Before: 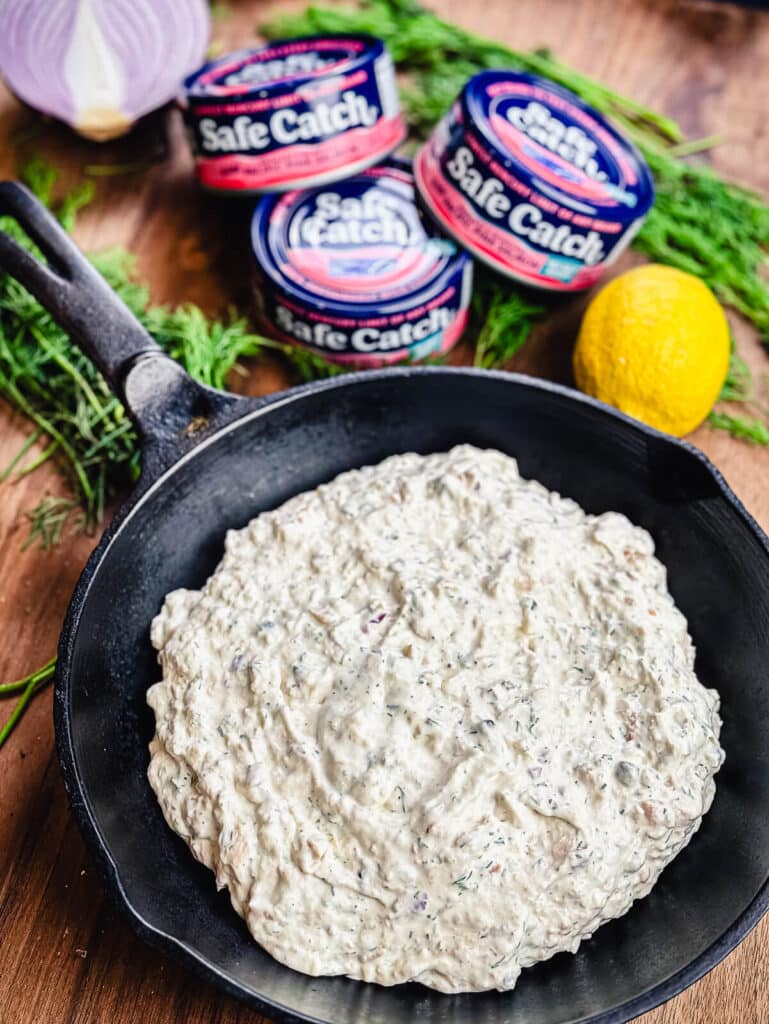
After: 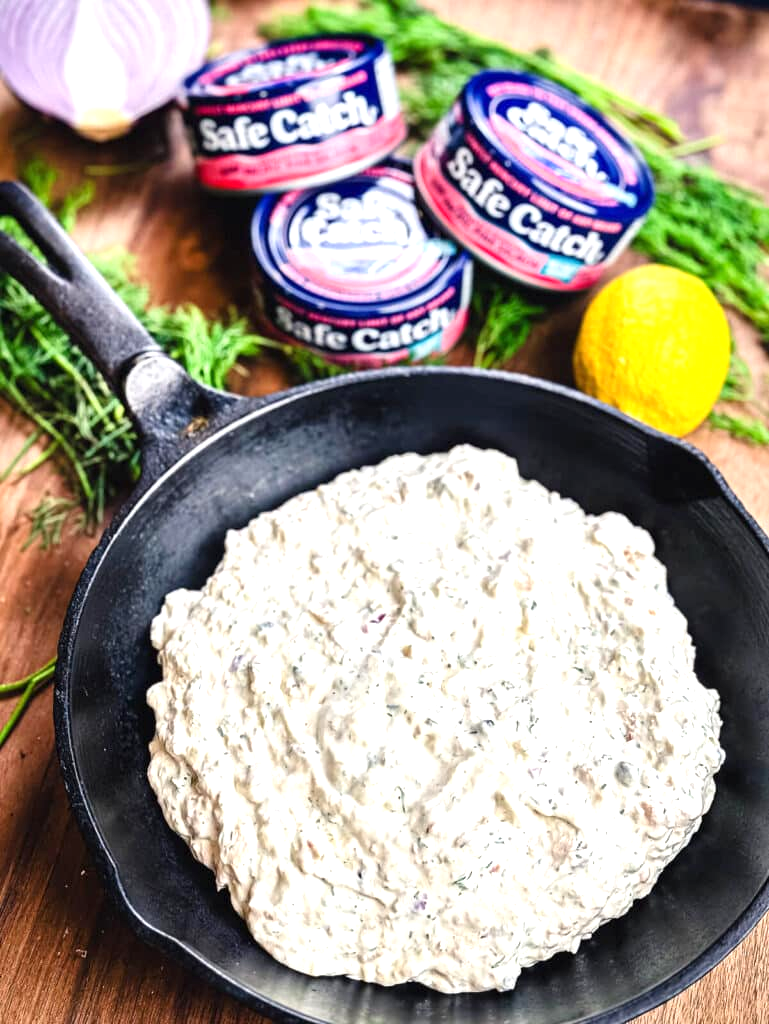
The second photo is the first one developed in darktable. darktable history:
exposure: exposure 0.672 EV, compensate exposure bias true, compensate highlight preservation false
